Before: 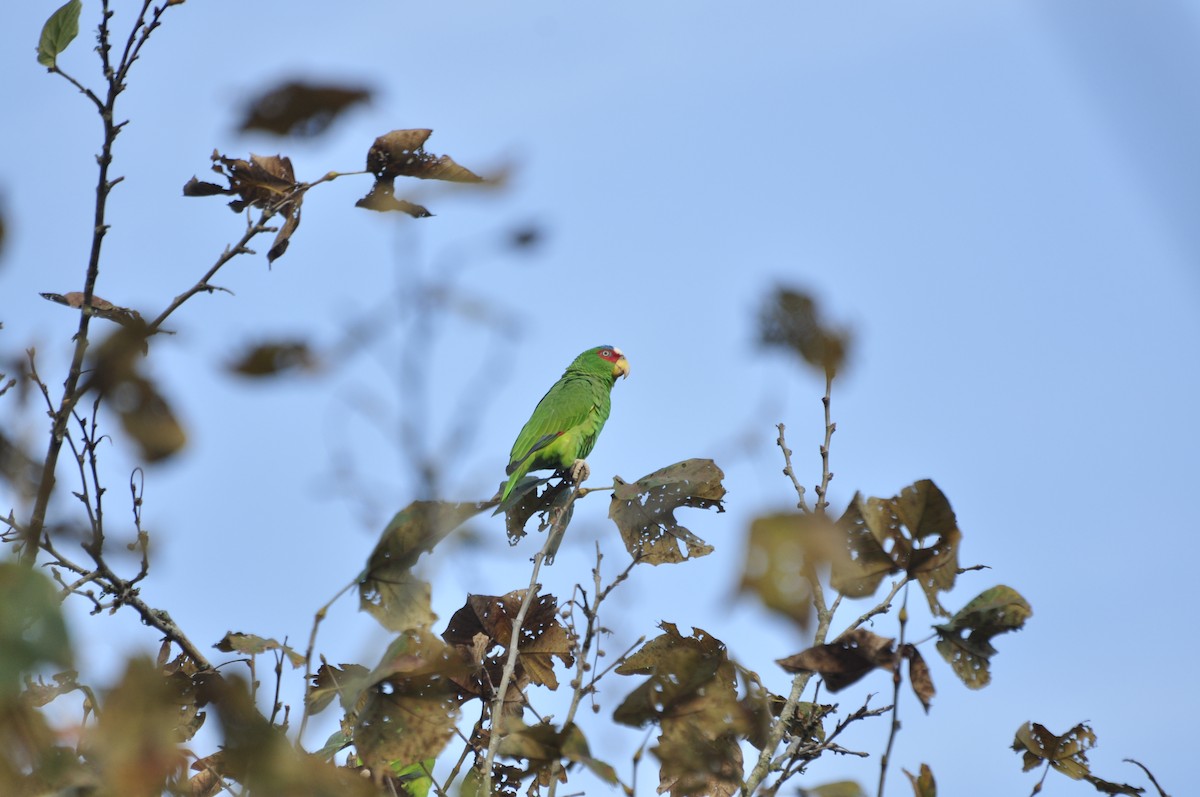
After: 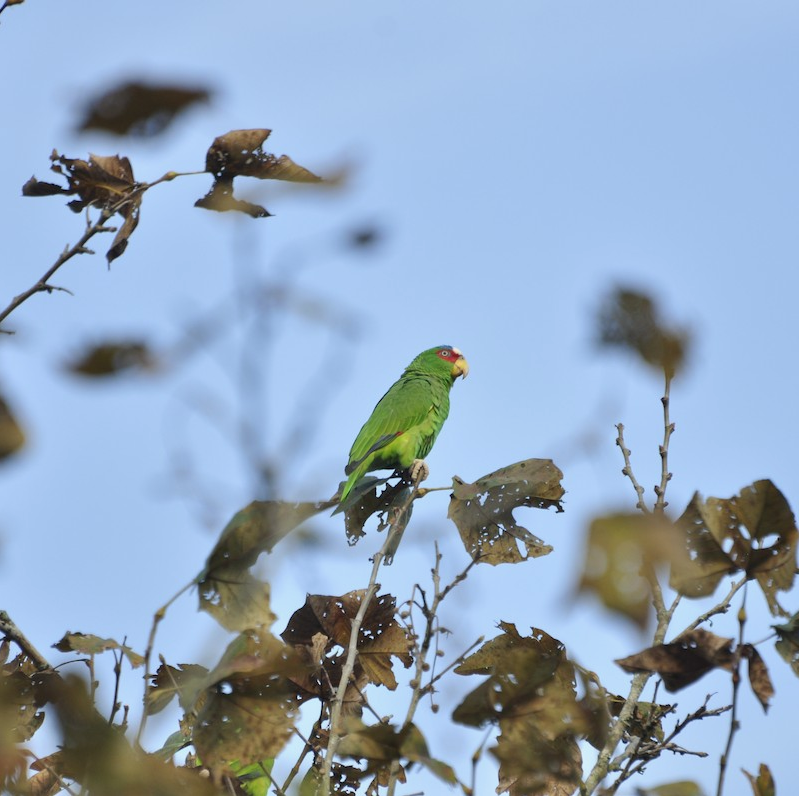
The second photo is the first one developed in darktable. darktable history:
color correction: highlights b* 2.96
crop and rotate: left 13.447%, right 19.923%
